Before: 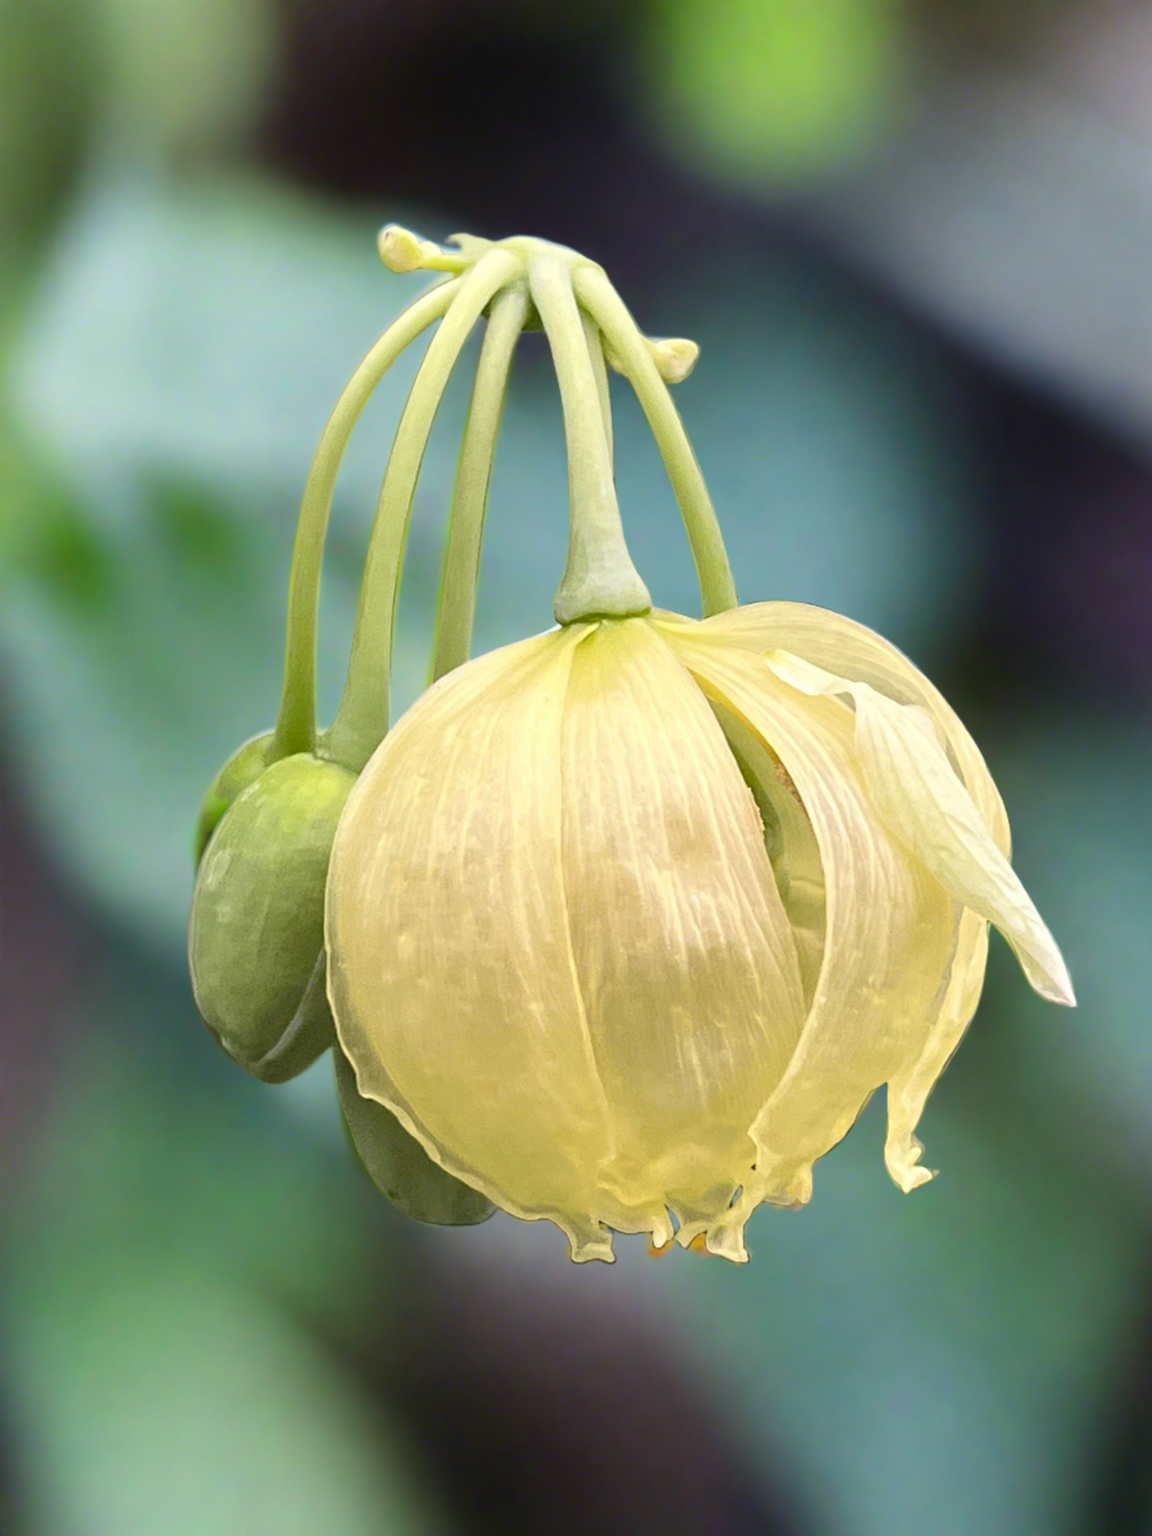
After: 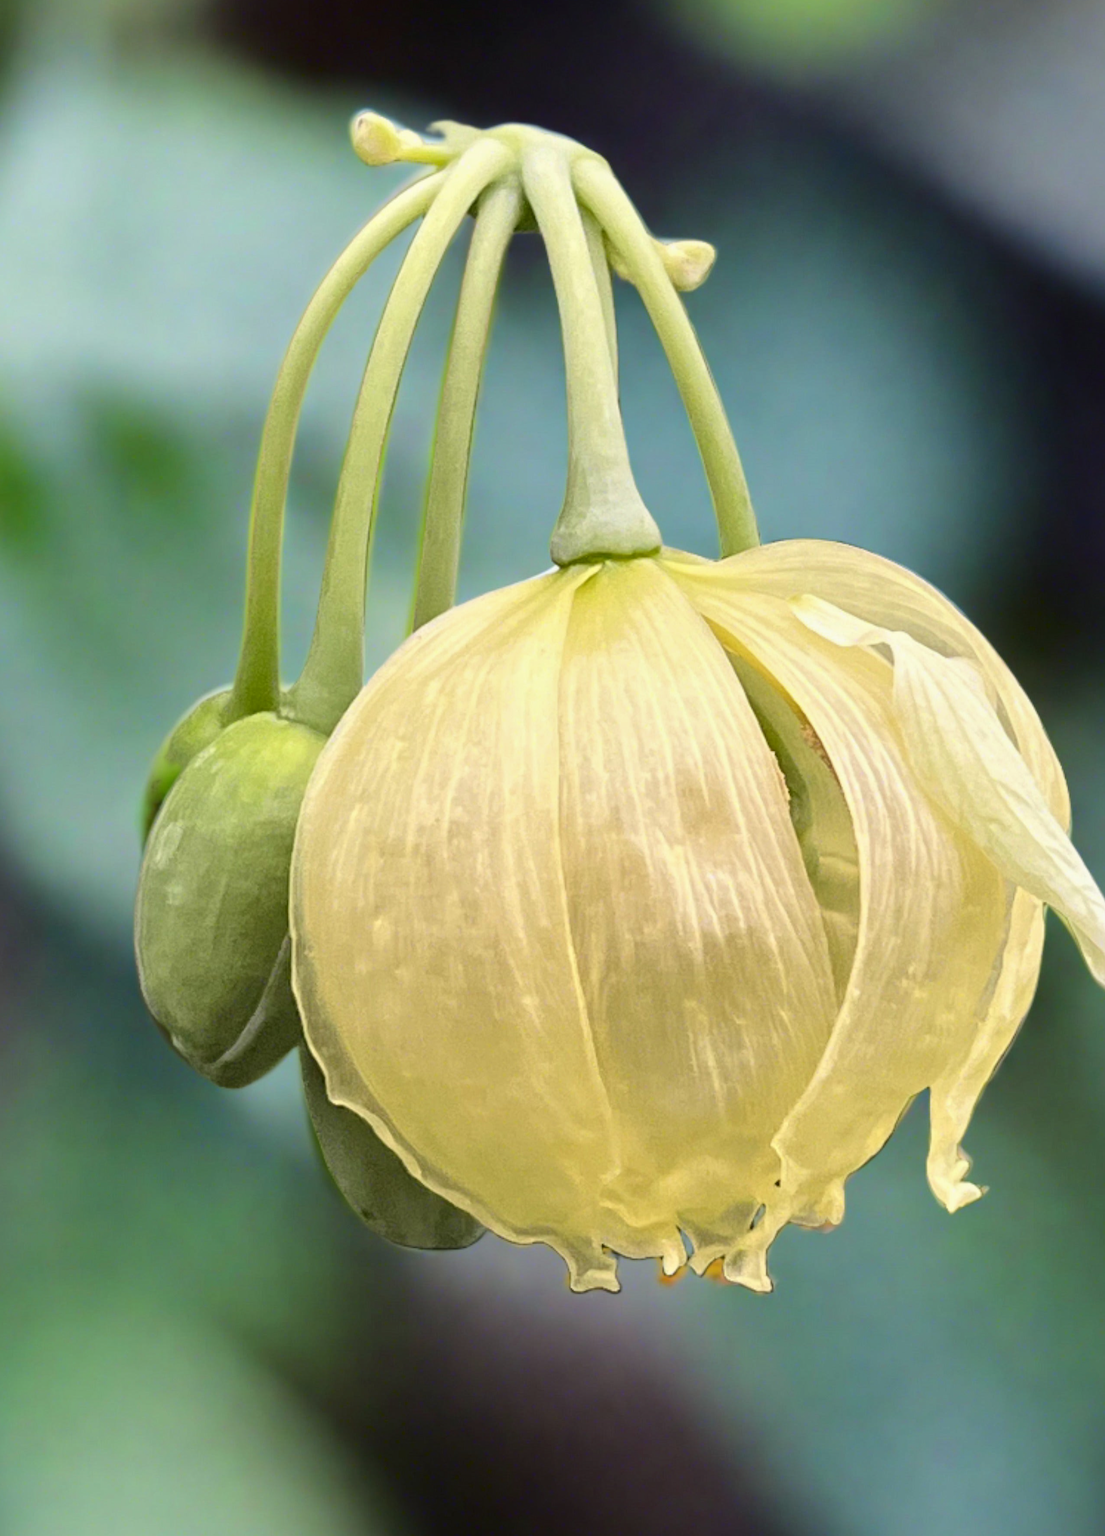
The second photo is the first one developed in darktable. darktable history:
tone curve: curves: ch0 [(0, 0) (0.08, 0.056) (0.4, 0.4) (0.6, 0.612) (0.92, 0.924) (1, 1)], color space Lab, independent channels, preserve colors none
crop: left 6.148%, top 8.311%, right 9.545%, bottom 3.81%
exposure: exposure -0.113 EV, compensate exposure bias true, compensate highlight preservation false
local contrast: mode bilateral grid, contrast 20, coarseness 50, detail 119%, midtone range 0.2
